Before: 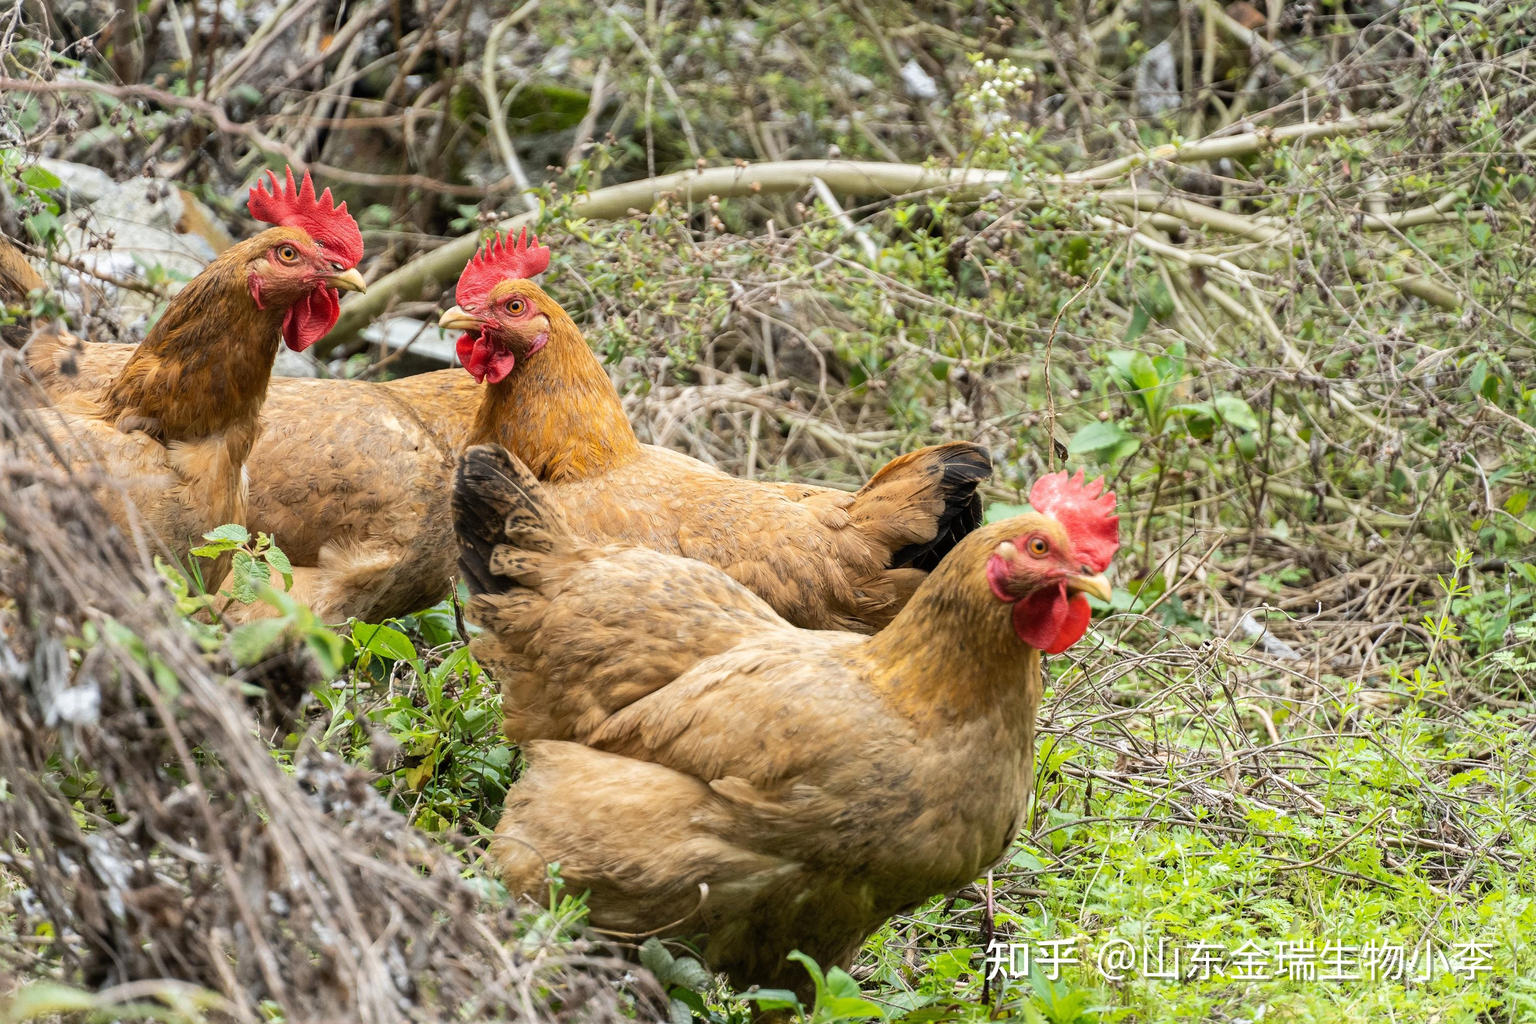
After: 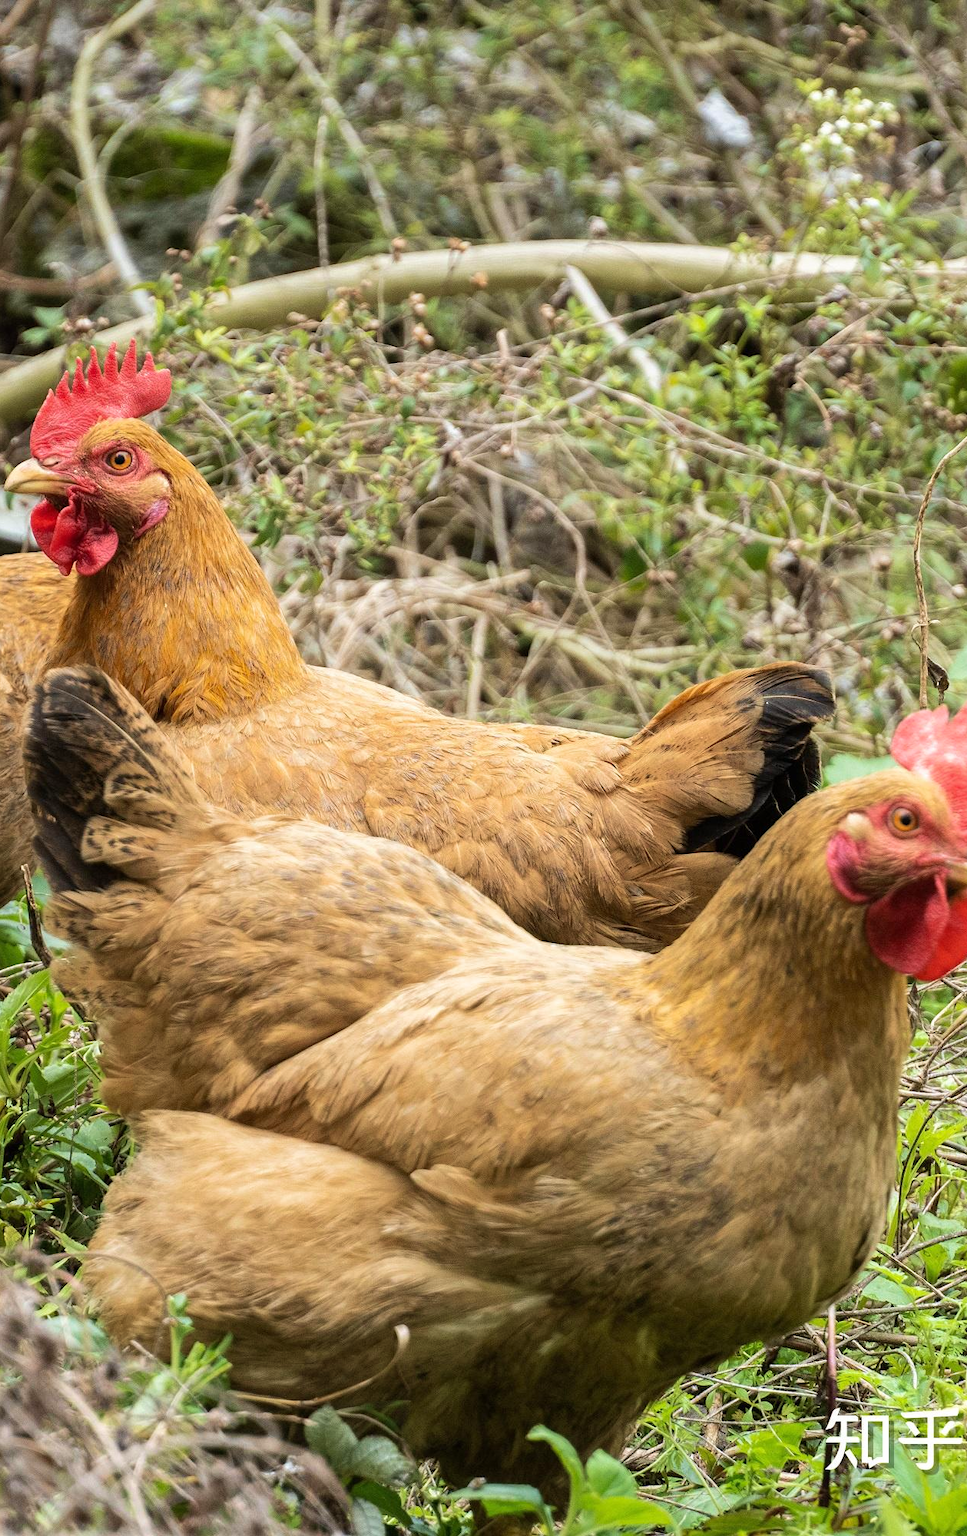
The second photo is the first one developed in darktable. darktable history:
velvia: on, module defaults
crop: left 28.381%, right 29.591%
